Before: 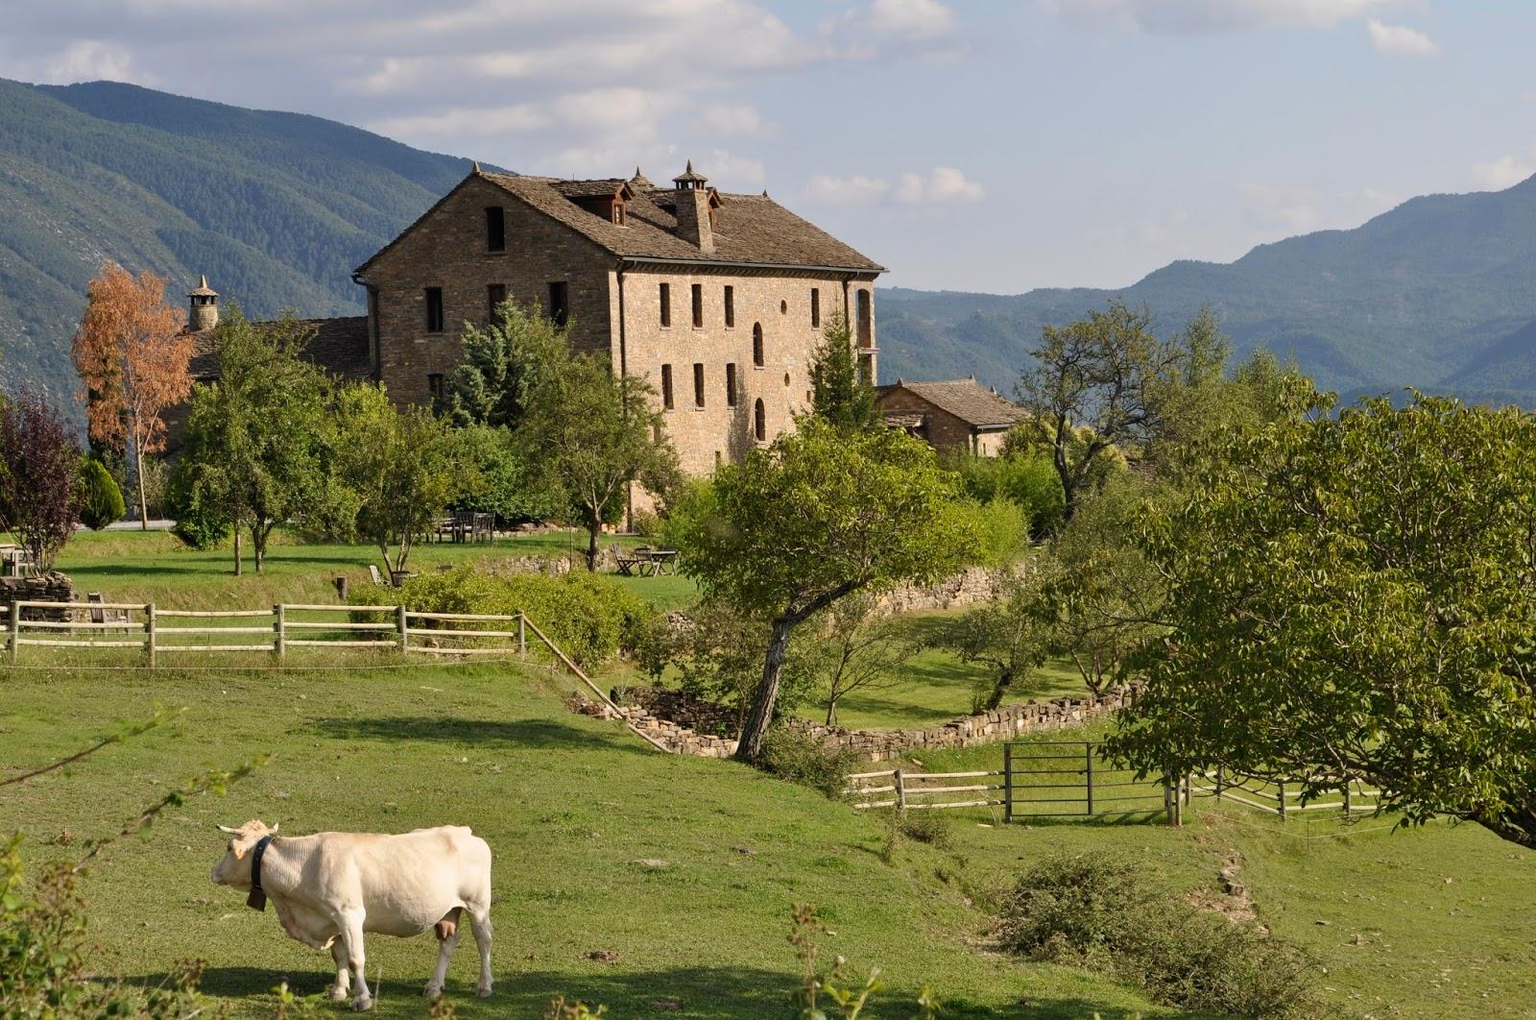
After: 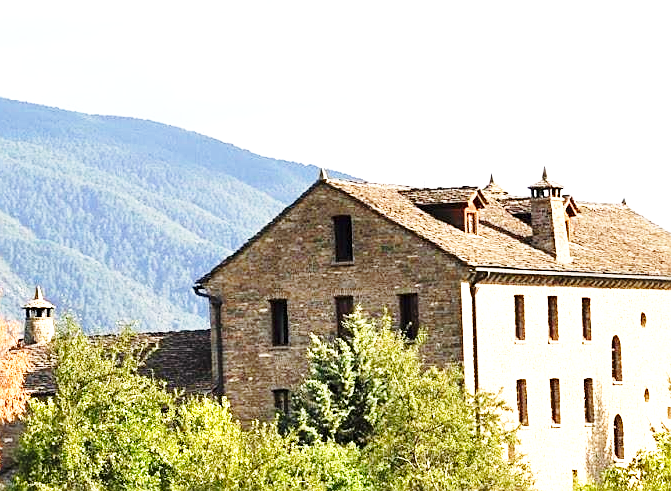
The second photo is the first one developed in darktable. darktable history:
crop and rotate: left 10.817%, top 0.062%, right 47.194%, bottom 53.626%
sharpen: on, module defaults
base curve: curves: ch0 [(0, 0) (0.028, 0.03) (0.121, 0.232) (0.46, 0.748) (0.859, 0.968) (1, 1)], preserve colors none
exposure: black level correction 0, exposure 1.45 EV, compensate exposure bias true, compensate highlight preservation false
